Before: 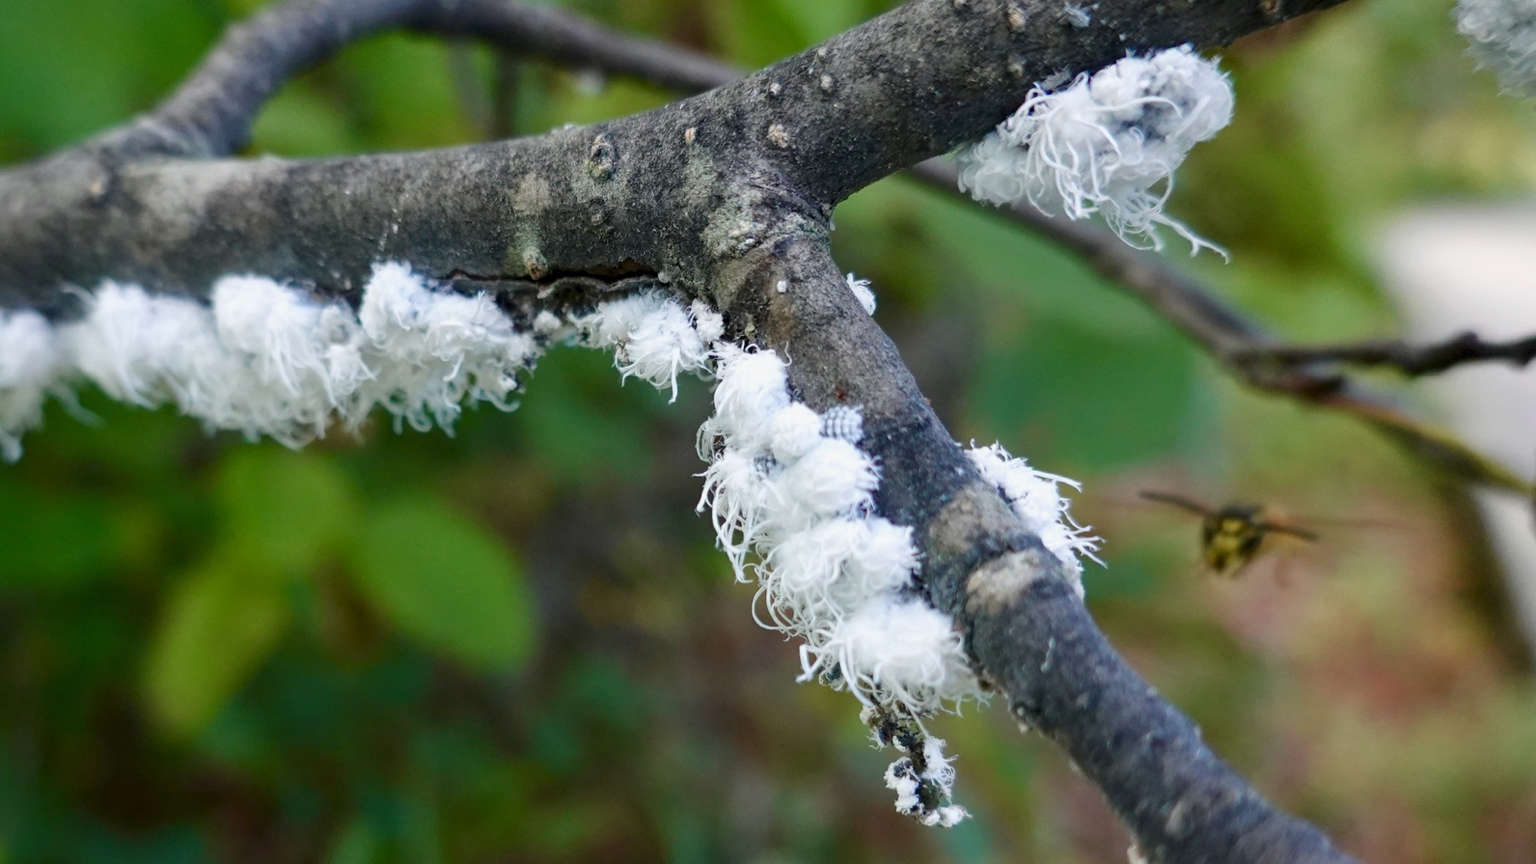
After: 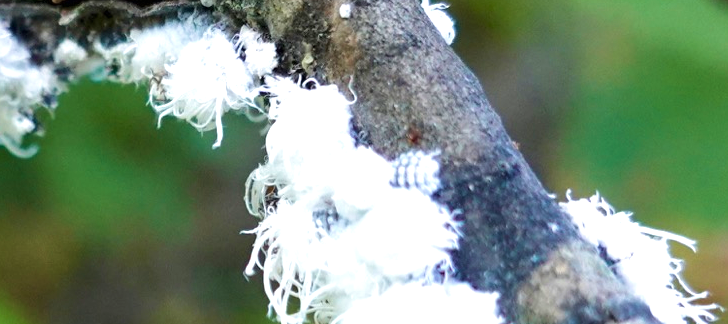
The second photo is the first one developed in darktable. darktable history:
exposure: black level correction 0, exposure 0.7 EV, compensate exposure bias true, compensate highlight preservation false
crop: left 31.751%, top 32.172%, right 27.8%, bottom 35.83%
velvia: strength 30%
